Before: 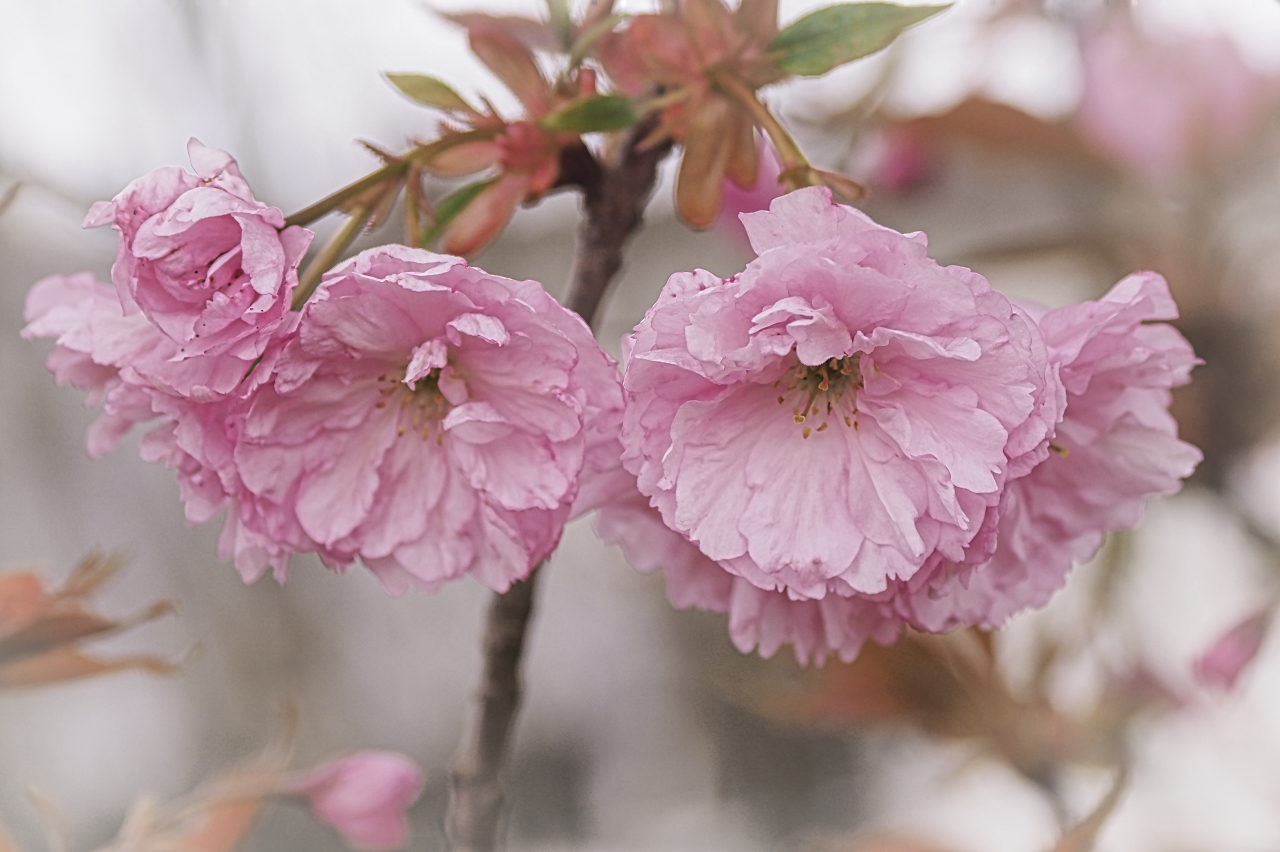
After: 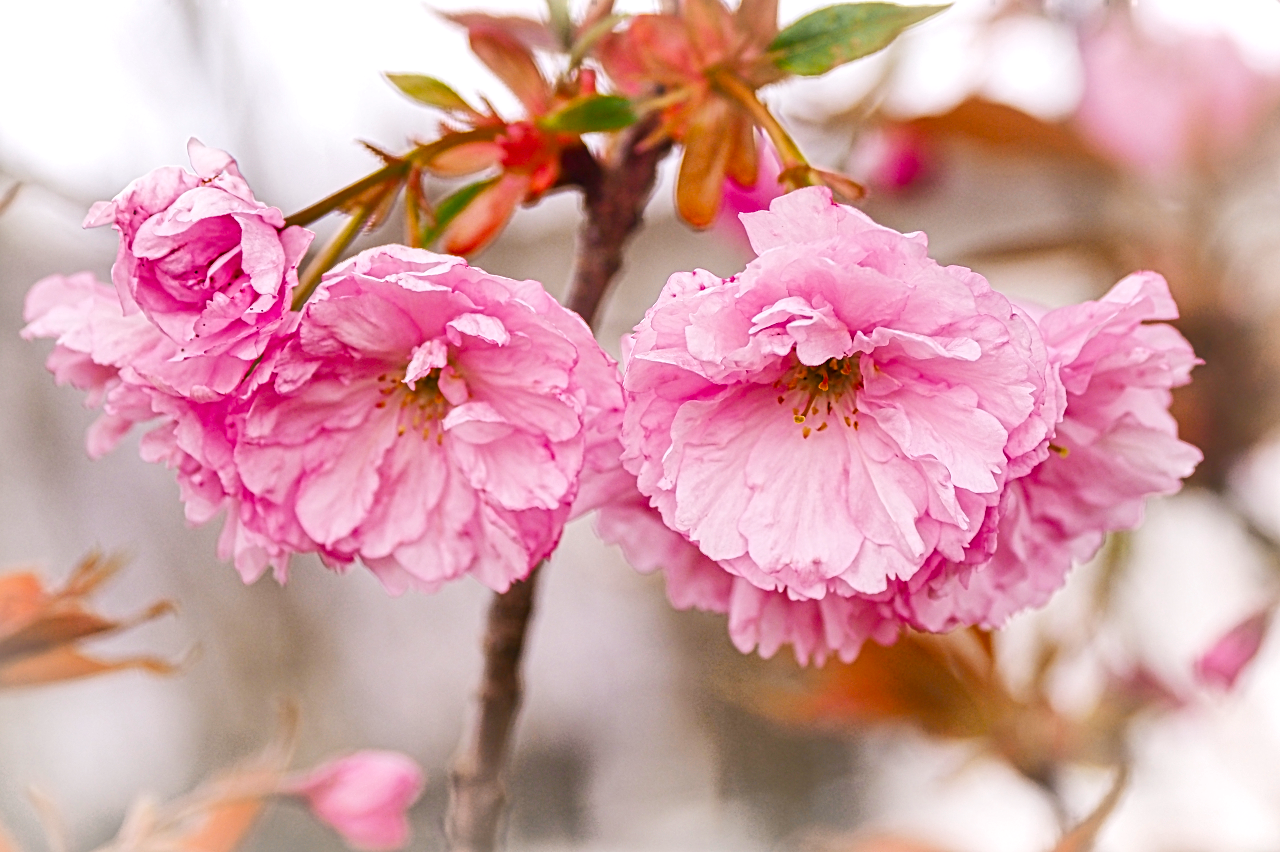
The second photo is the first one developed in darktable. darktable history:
shadows and highlights: low approximation 0.01, soften with gaussian
tone equalizer: edges refinement/feathering 500, mask exposure compensation -1.57 EV, preserve details no
tone curve: curves: ch0 [(0, 0) (0.004, 0.001) (0.133, 0.112) (0.325, 0.362) (0.832, 0.893) (1, 1)], preserve colors none
color balance rgb: linear chroma grading › shadows 16.509%, perceptual saturation grading › global saturation 29.675%, perceptual brilliance grading › global brilliance 9.513%
